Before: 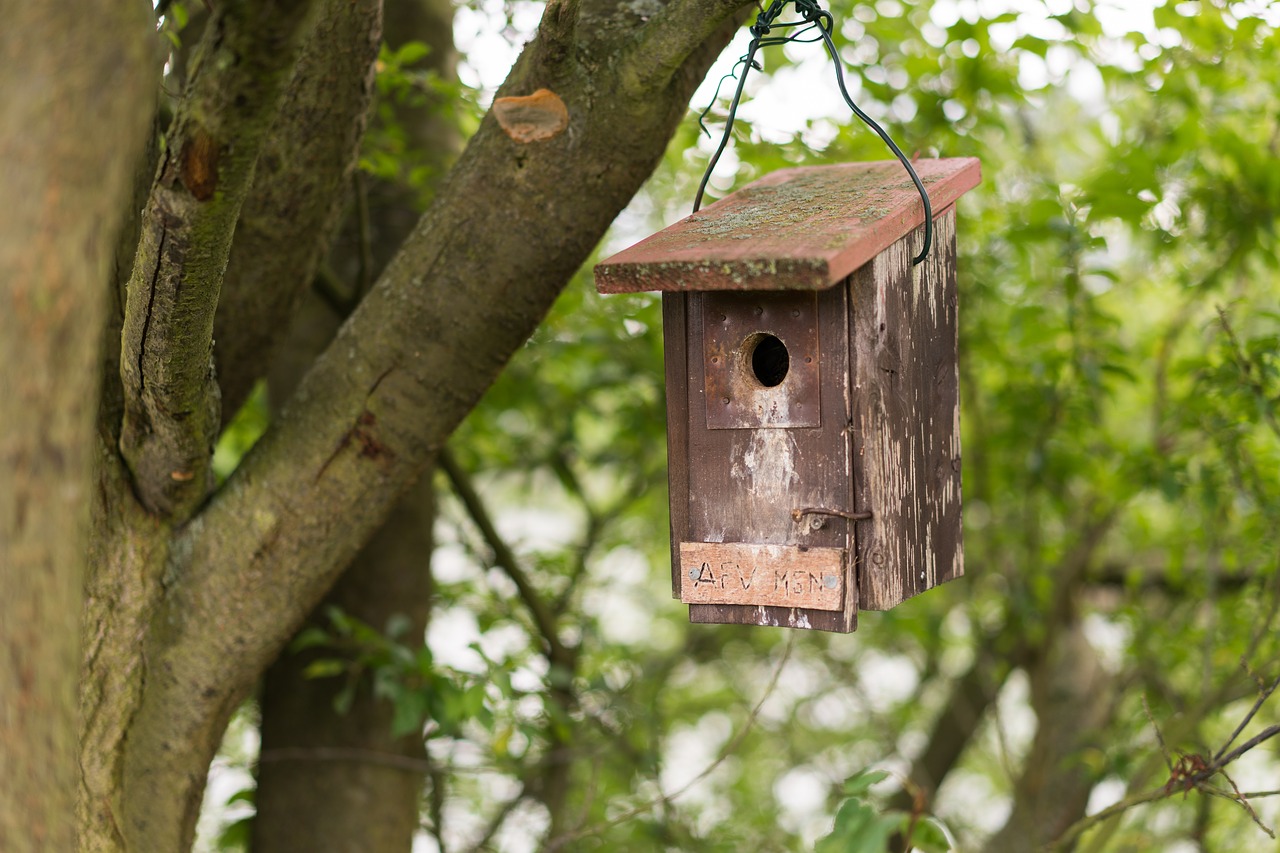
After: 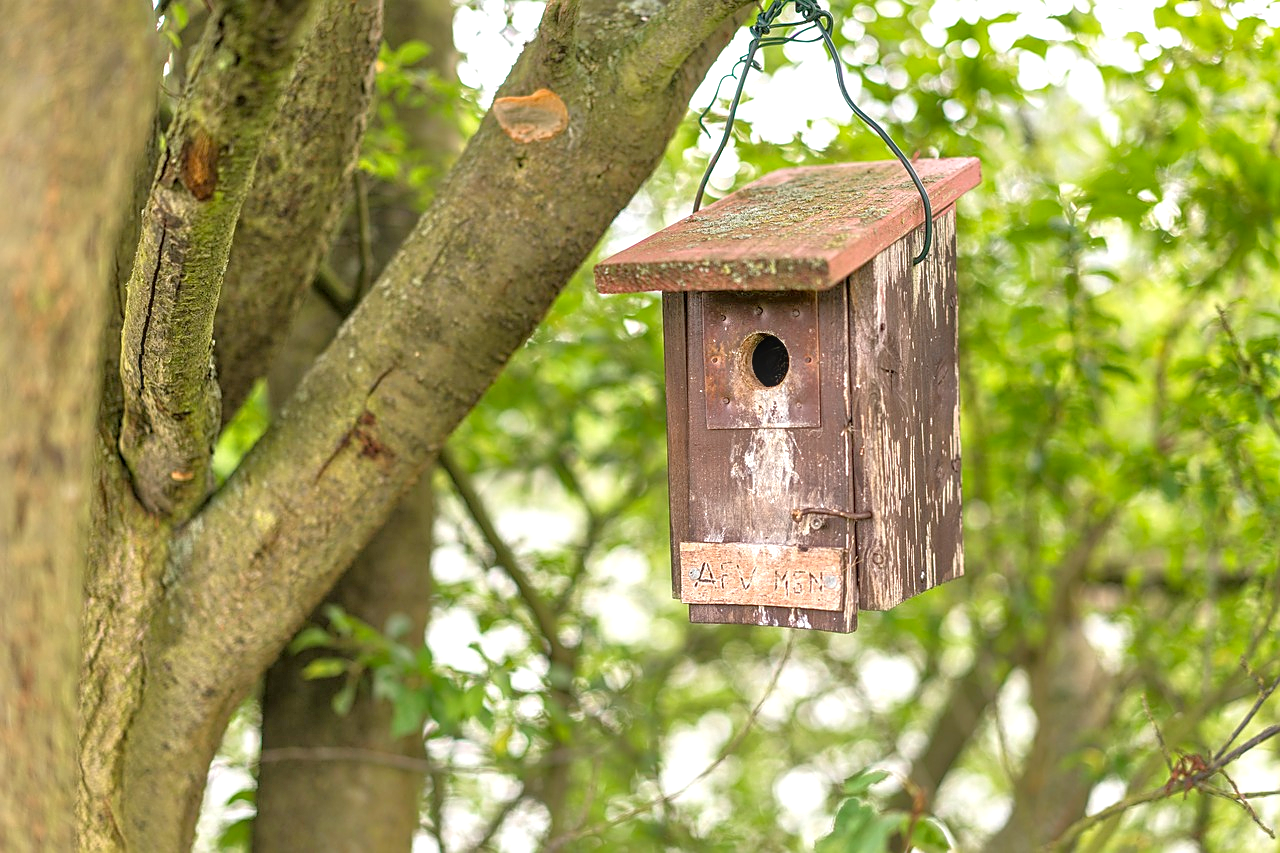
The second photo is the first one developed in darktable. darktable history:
local contrast: highlights 61%, detail 143%, midtone range 0.43
color correction: highlights b* -0.03, saturation 0.981
contrast brightness saturation: contrast -0.098, brightness 0.053, saturation 0.075
sharpen: on, module defaults
tone equalizer: -7 EV 0.155 EV, -6 EV 0.578 EV, -5 EV 1.18 EV, -4 EV 1.31 EV, -3 EV 1.13 EV, -2 EV 0.6 EV, -1 EV 0.157 EV
exposure: black level correction 0.001, exposure 0.498 EV, compensate highlight preservation false
